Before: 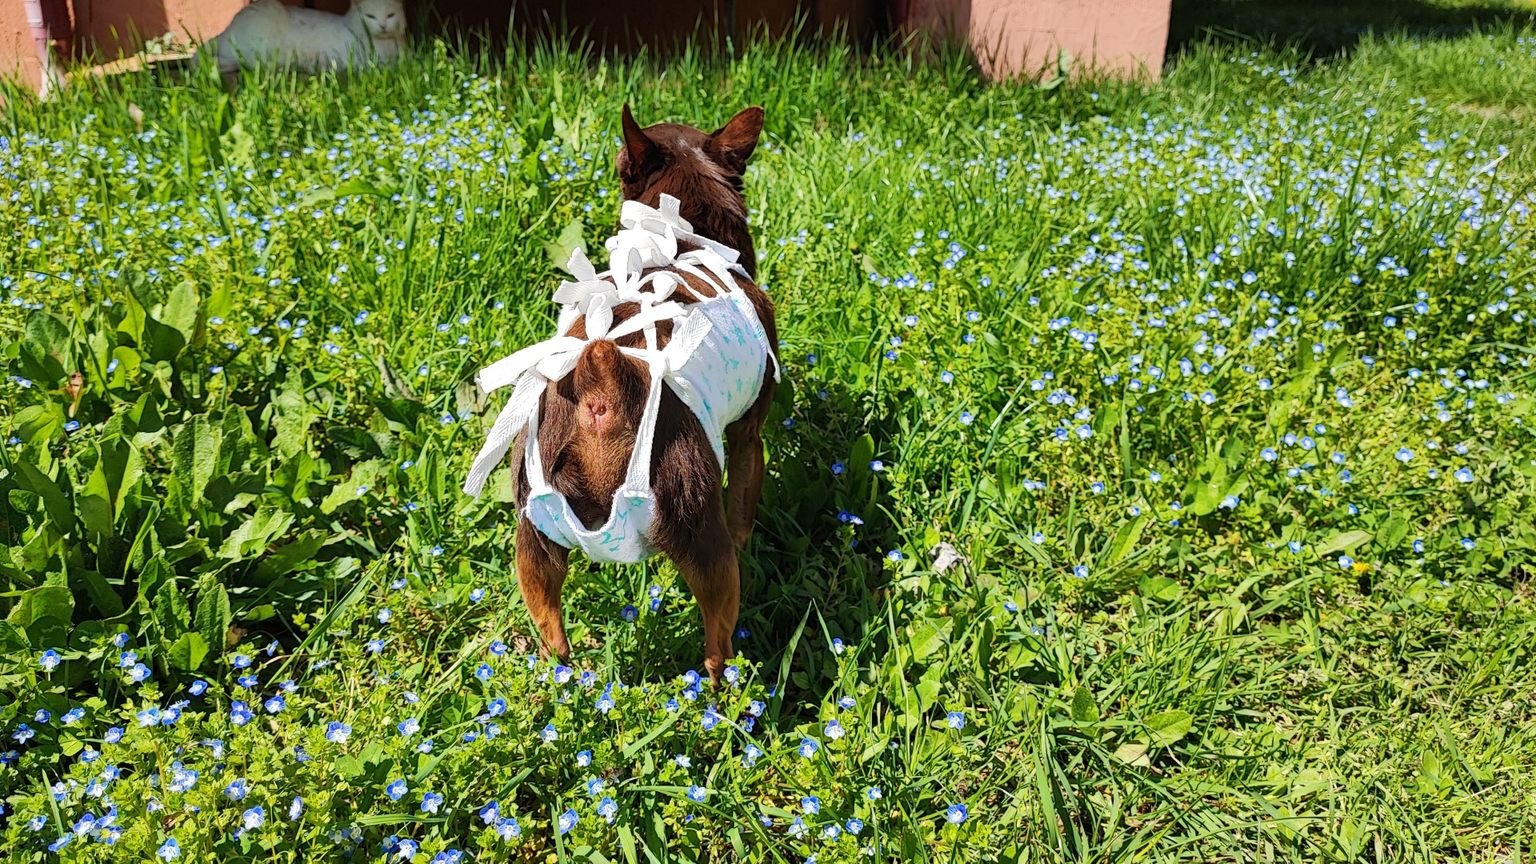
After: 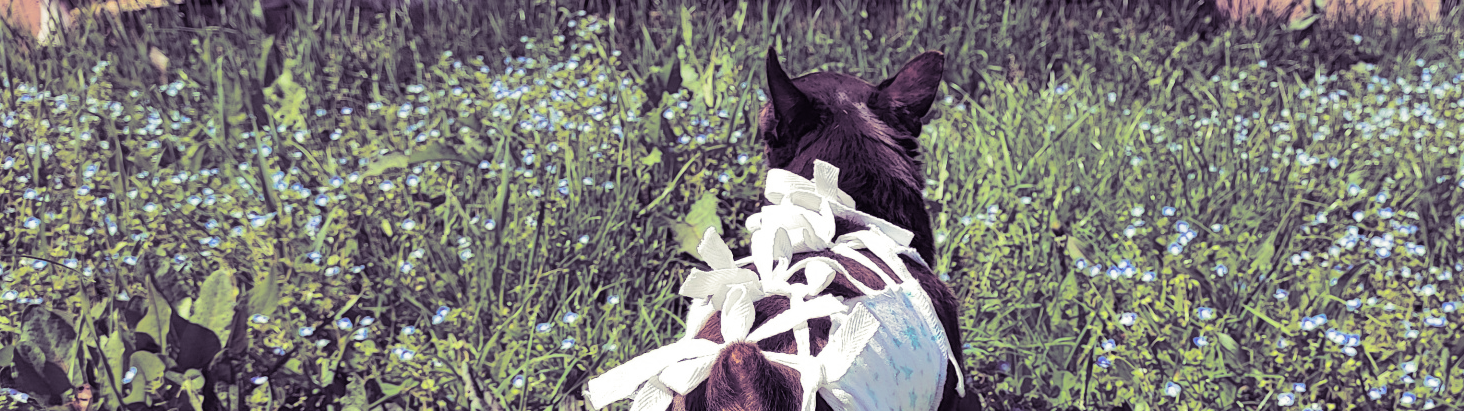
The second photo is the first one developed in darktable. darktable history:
color balance: mode lift, gamma, gain (sRGB), lift [1, 1, 1.022, 1.026]
split-toning: shadows › hue 266.4°, shadows › saturation 0.4, highlights › hue 61.2°, highlights › saturation 0.3, compress 0%
crop: left 0.579%, top 7.627%, right 23.167%, bottom 54.275%
